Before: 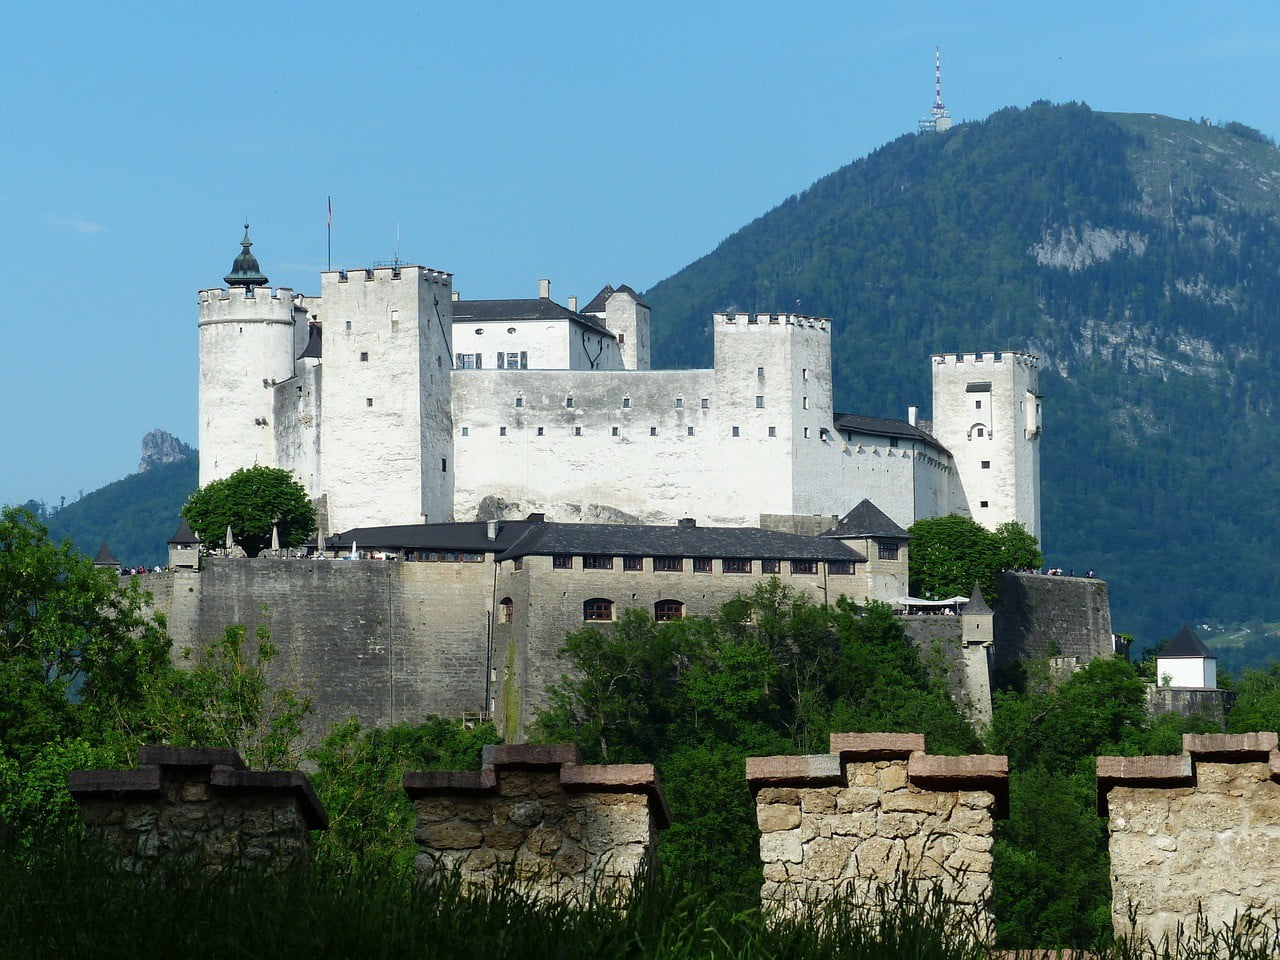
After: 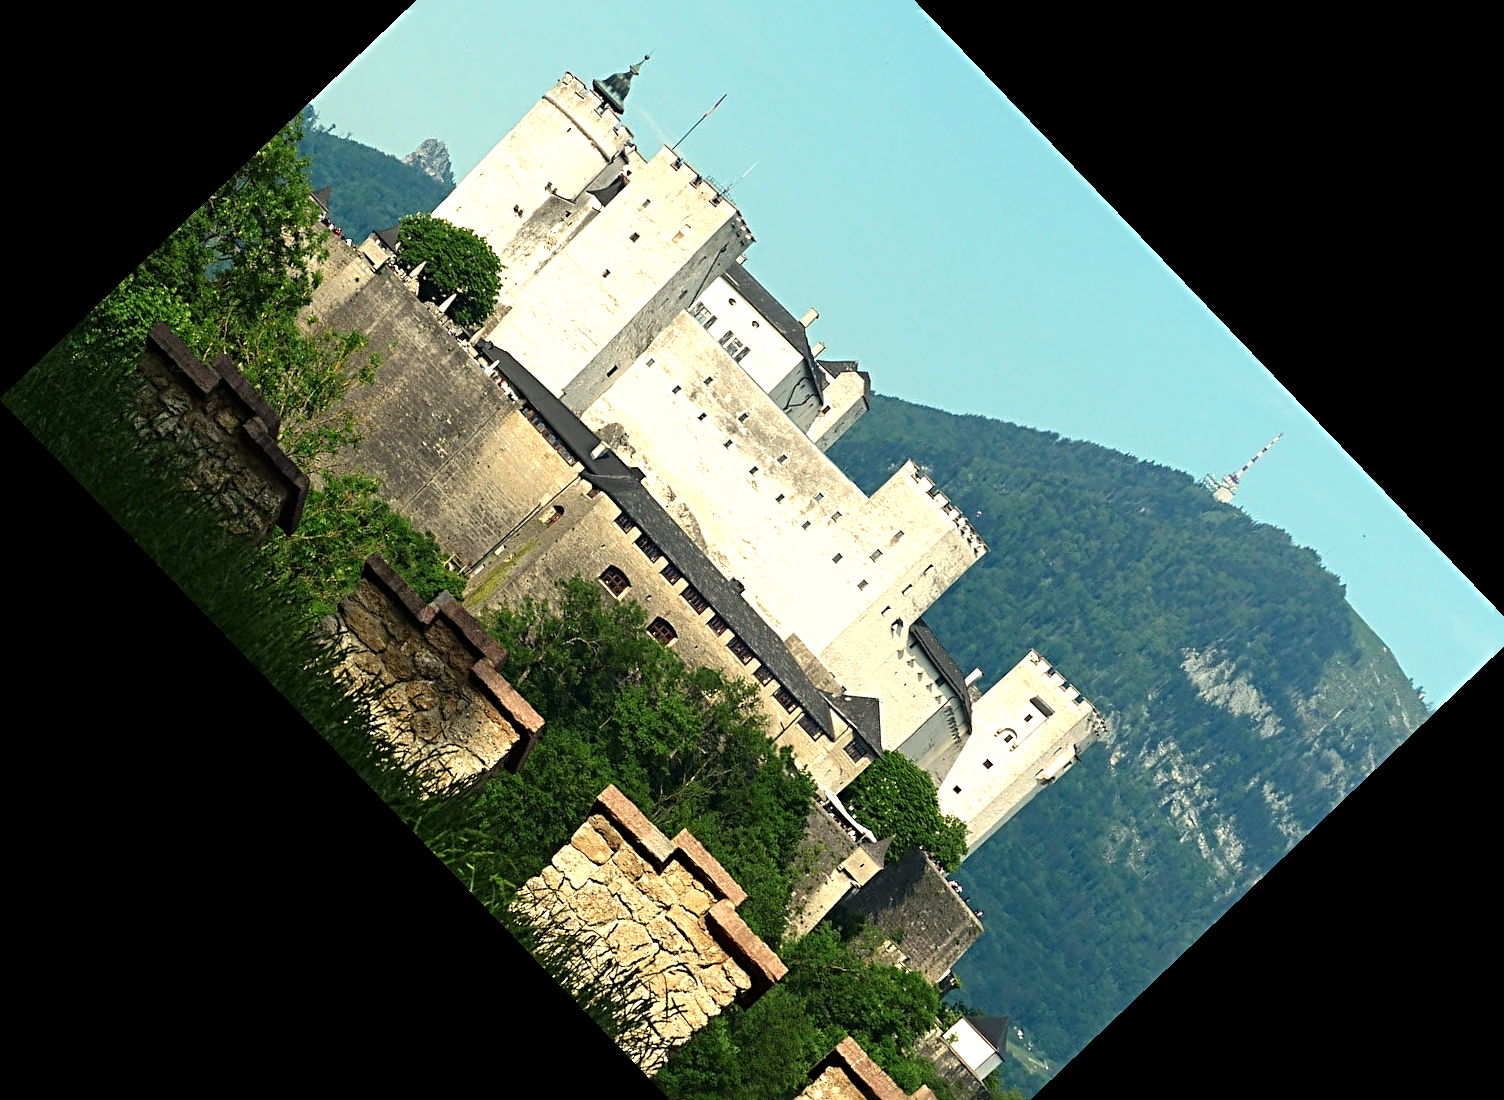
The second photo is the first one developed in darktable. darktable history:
exposure: black level correction 0, exposure 0.7 EV, compensate exposure bias true, compensate highlight preservation false
white balance: red 1.123, blue 0.83
sharpen: radius 4
rotate and perspective: rotation 0.074°, lens shift (vertical) 0.096, lens shift (horizontal) -0.041, crop left 0.043, crop right 0.952, crop top 0.024, crop bottom 0.979
crop and rotate: angle -46.26°, top 16.234%, right 0.912%, bottom 11.704%
